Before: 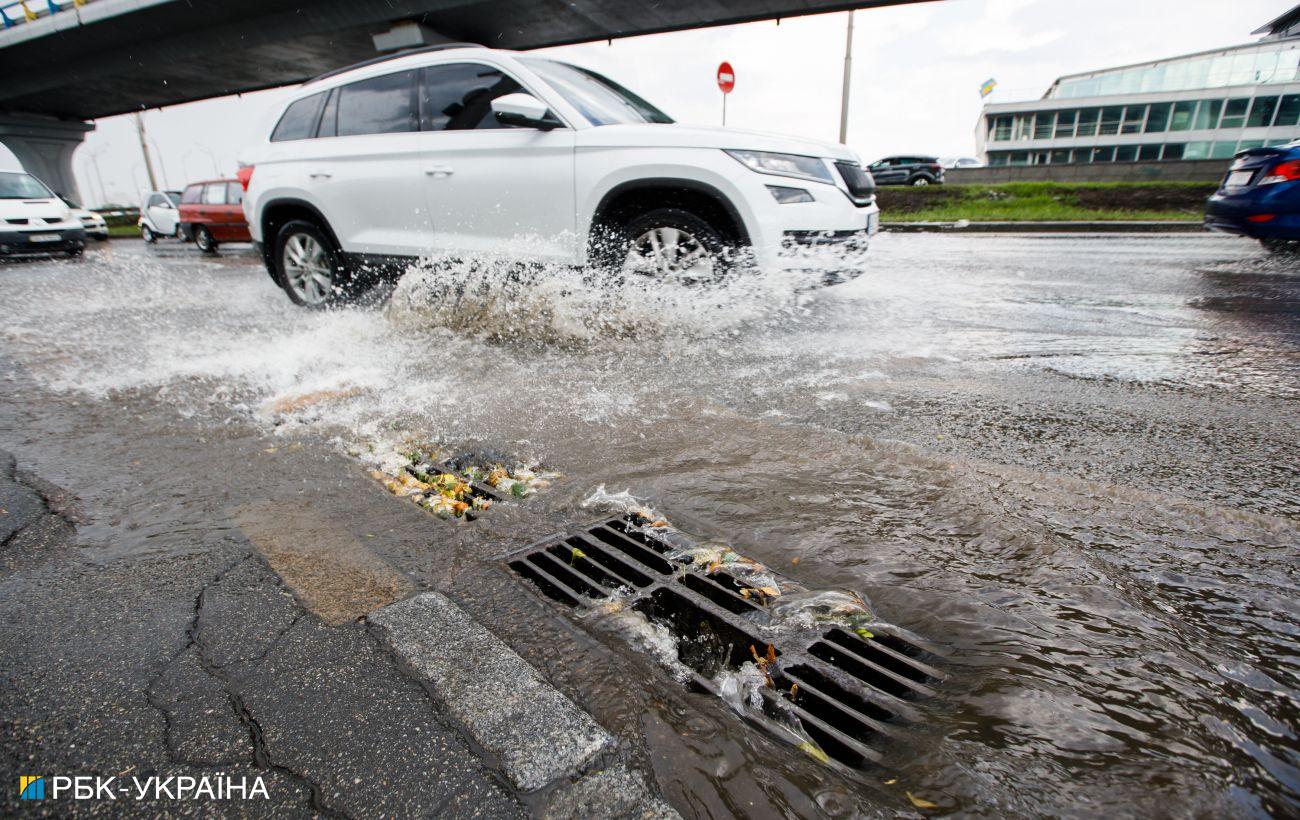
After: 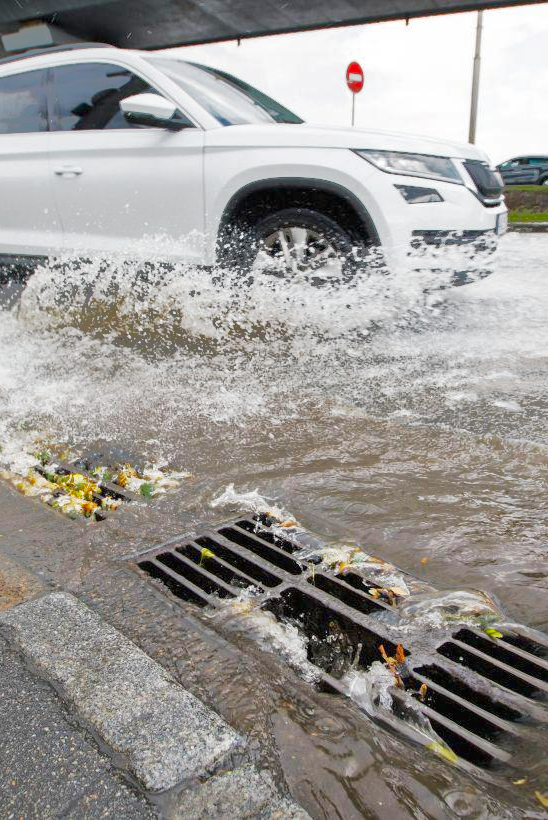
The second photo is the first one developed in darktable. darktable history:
exposure: black level correction 0, exposure 0.7 EV, compensate exposure bias true, compensate highlight preservation false
base curve: curves: ch0 [(0, 0) (0.088, 0.125) (0.176, 0.251) (0.354, 0.501) (0.613, 0.749) (1, 0.877)], preserve colors none
shadows and highlights: shadows 38.43, highlights -74.54
crop: left 28.583%, right 29.231%
